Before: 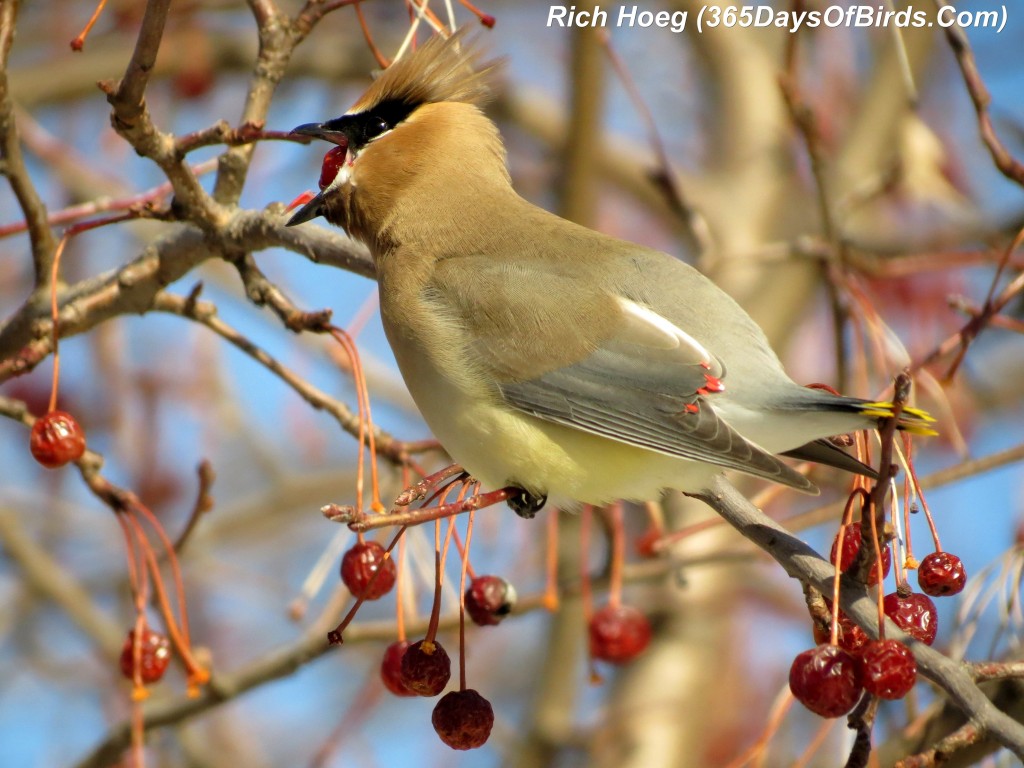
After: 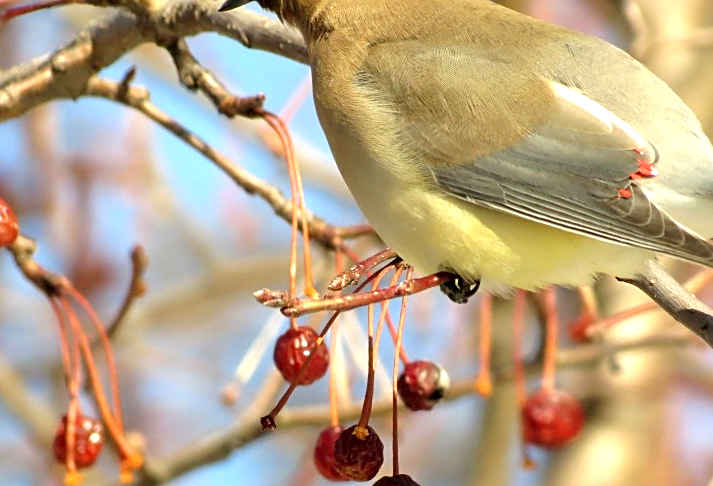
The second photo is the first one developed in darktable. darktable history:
crop: left 6.567%, top 28.043%, right 23.801%, bottom 8.573%
exposure: exposure 0.6 EV, compensate highlight preservation false
sharpen: on, module defaults
